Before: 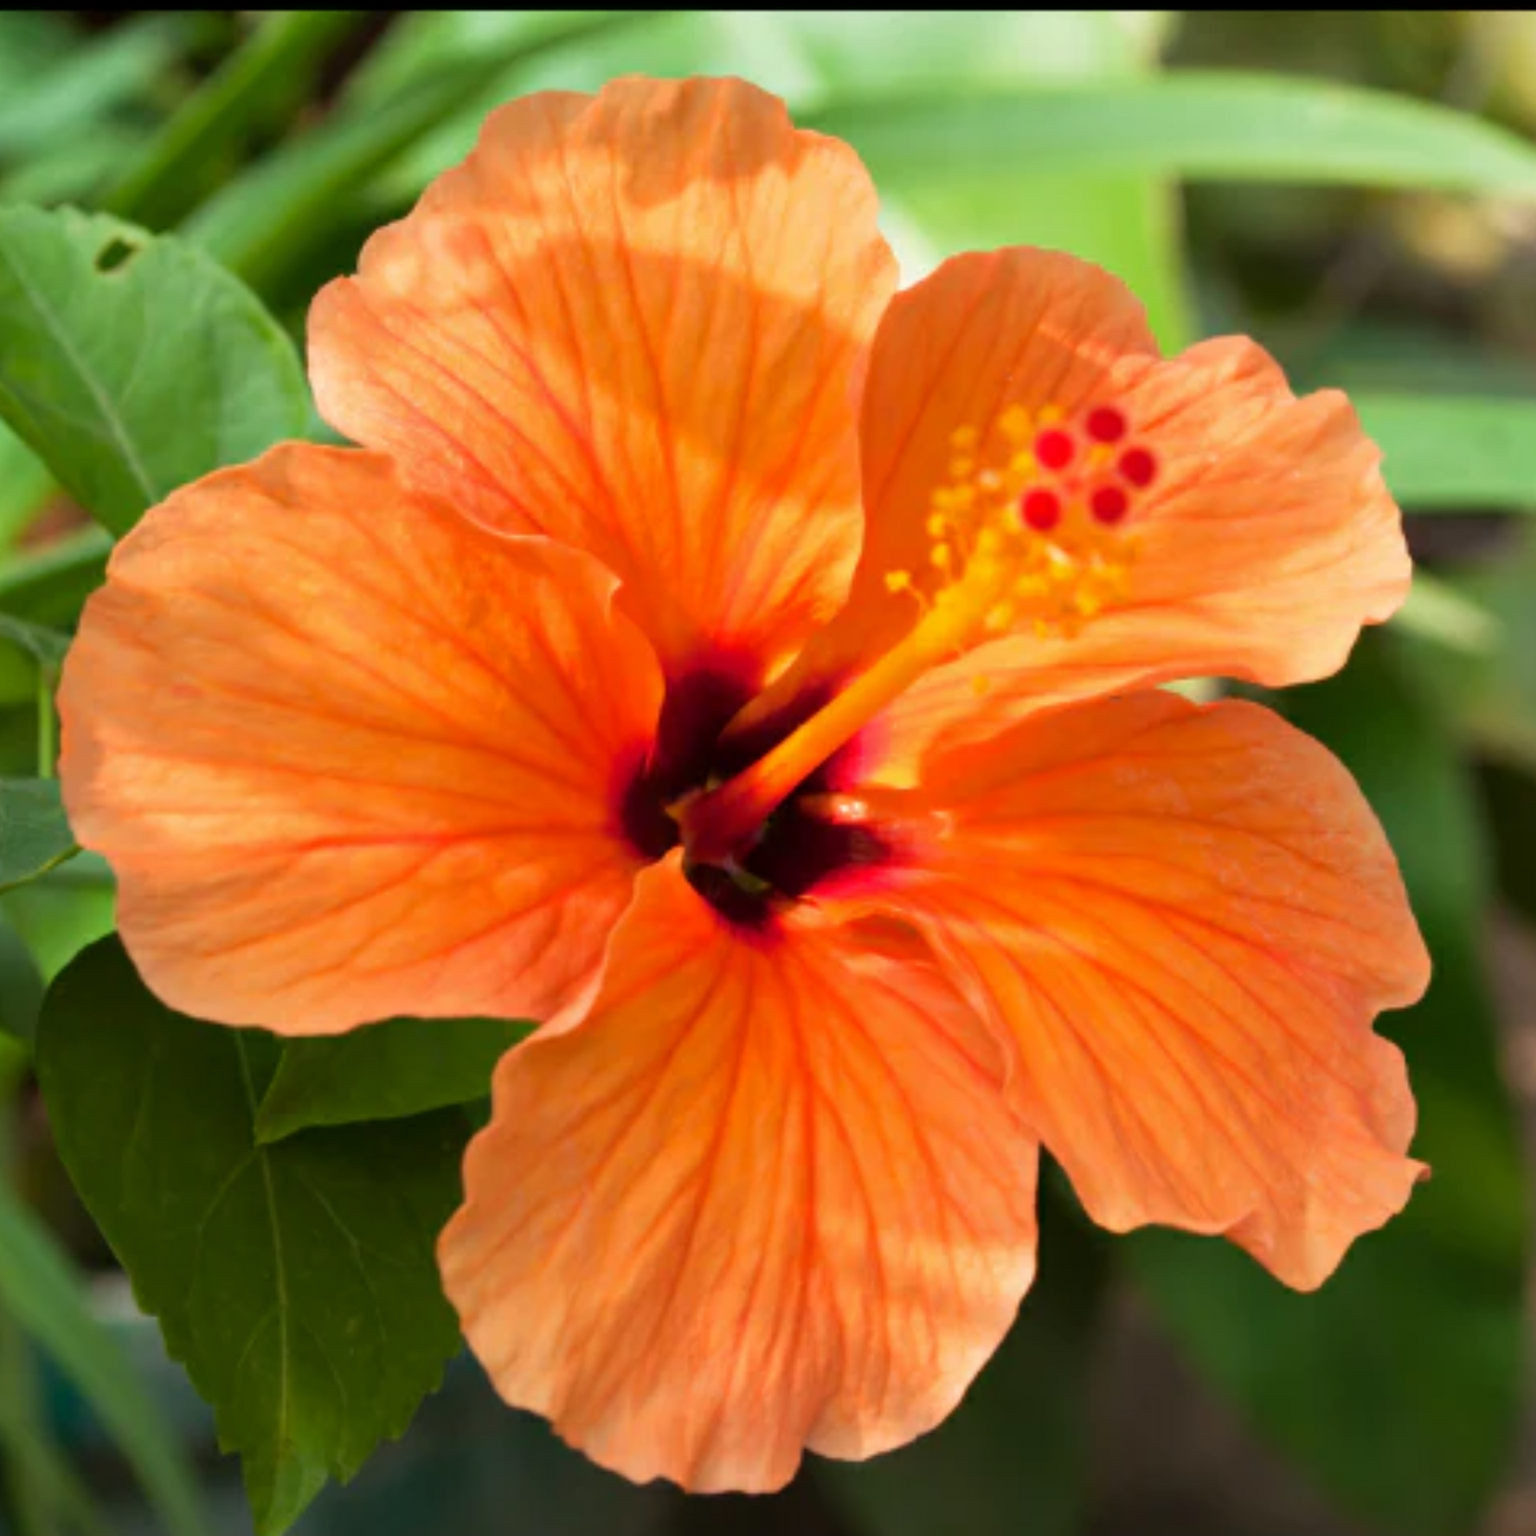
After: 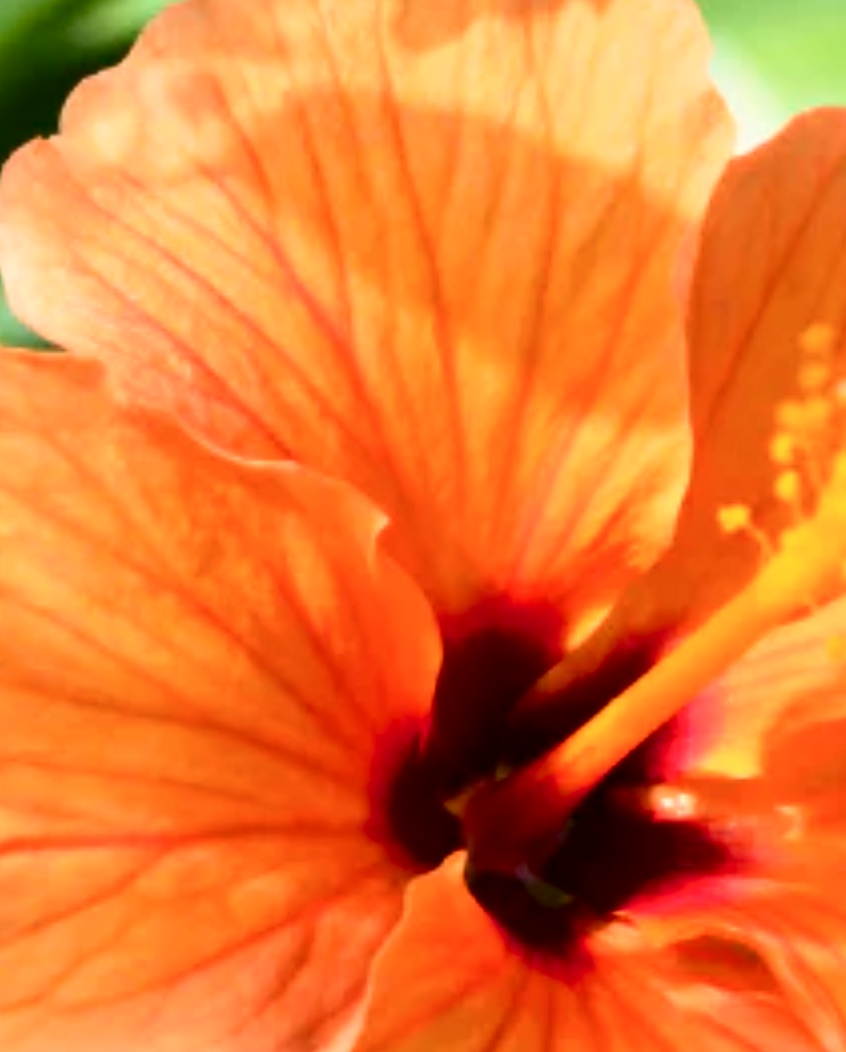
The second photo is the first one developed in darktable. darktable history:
contrast brightness saturation: contrast 0.28
crop: left 20.248%, top 10.86%, right 35.675%, bottom 34.321%
